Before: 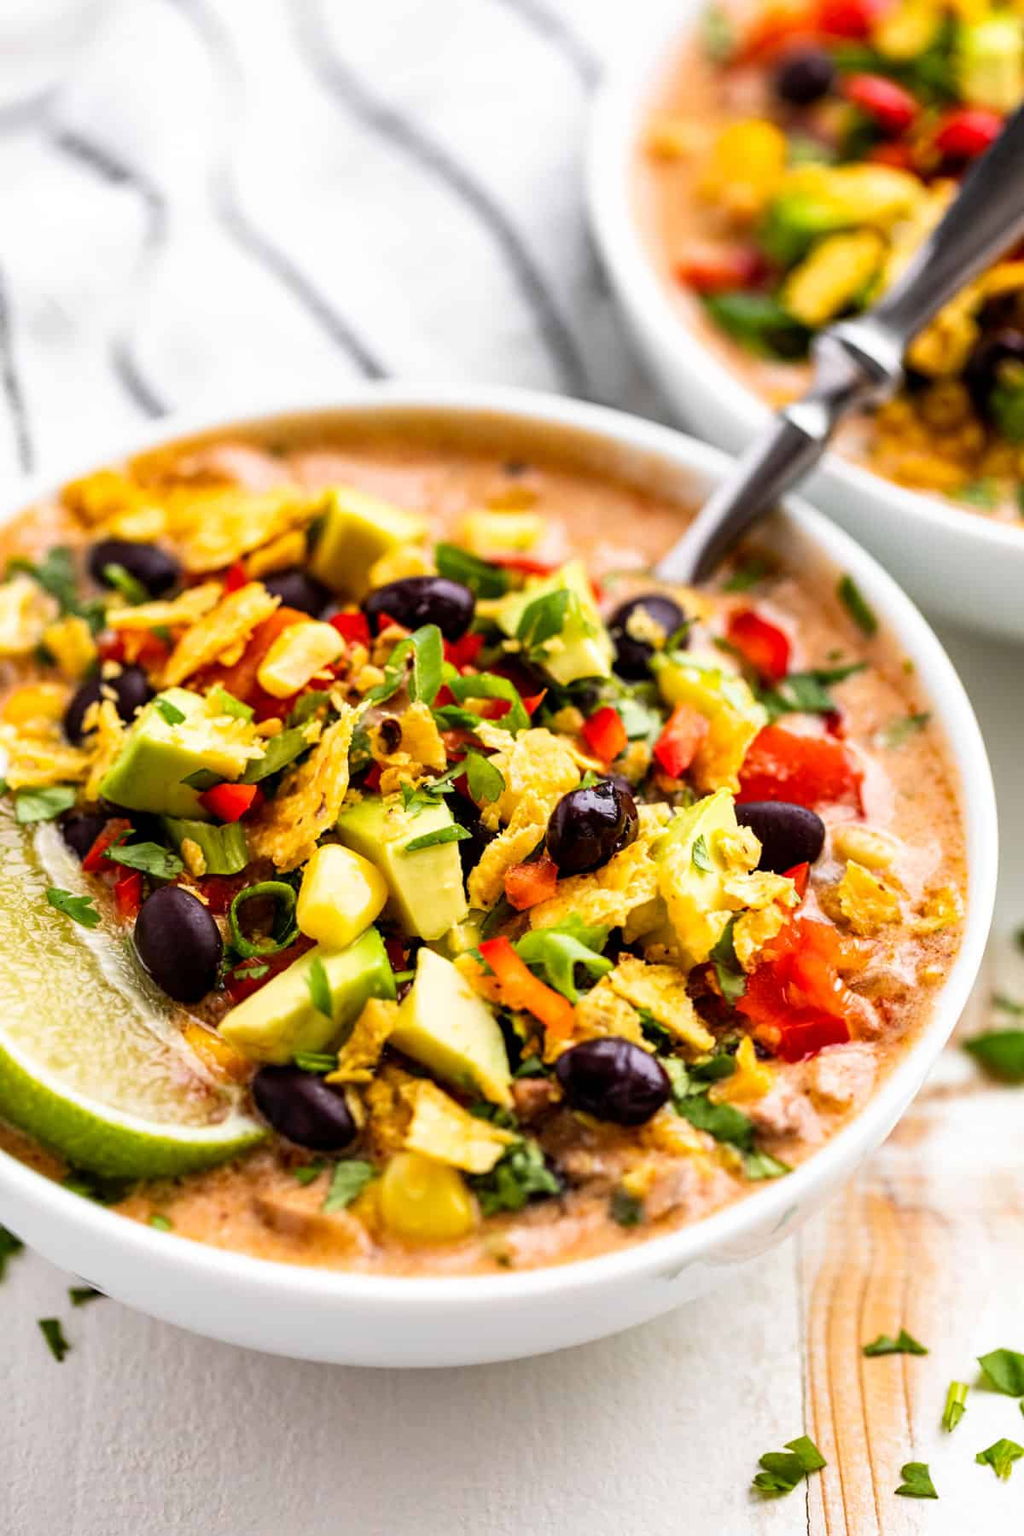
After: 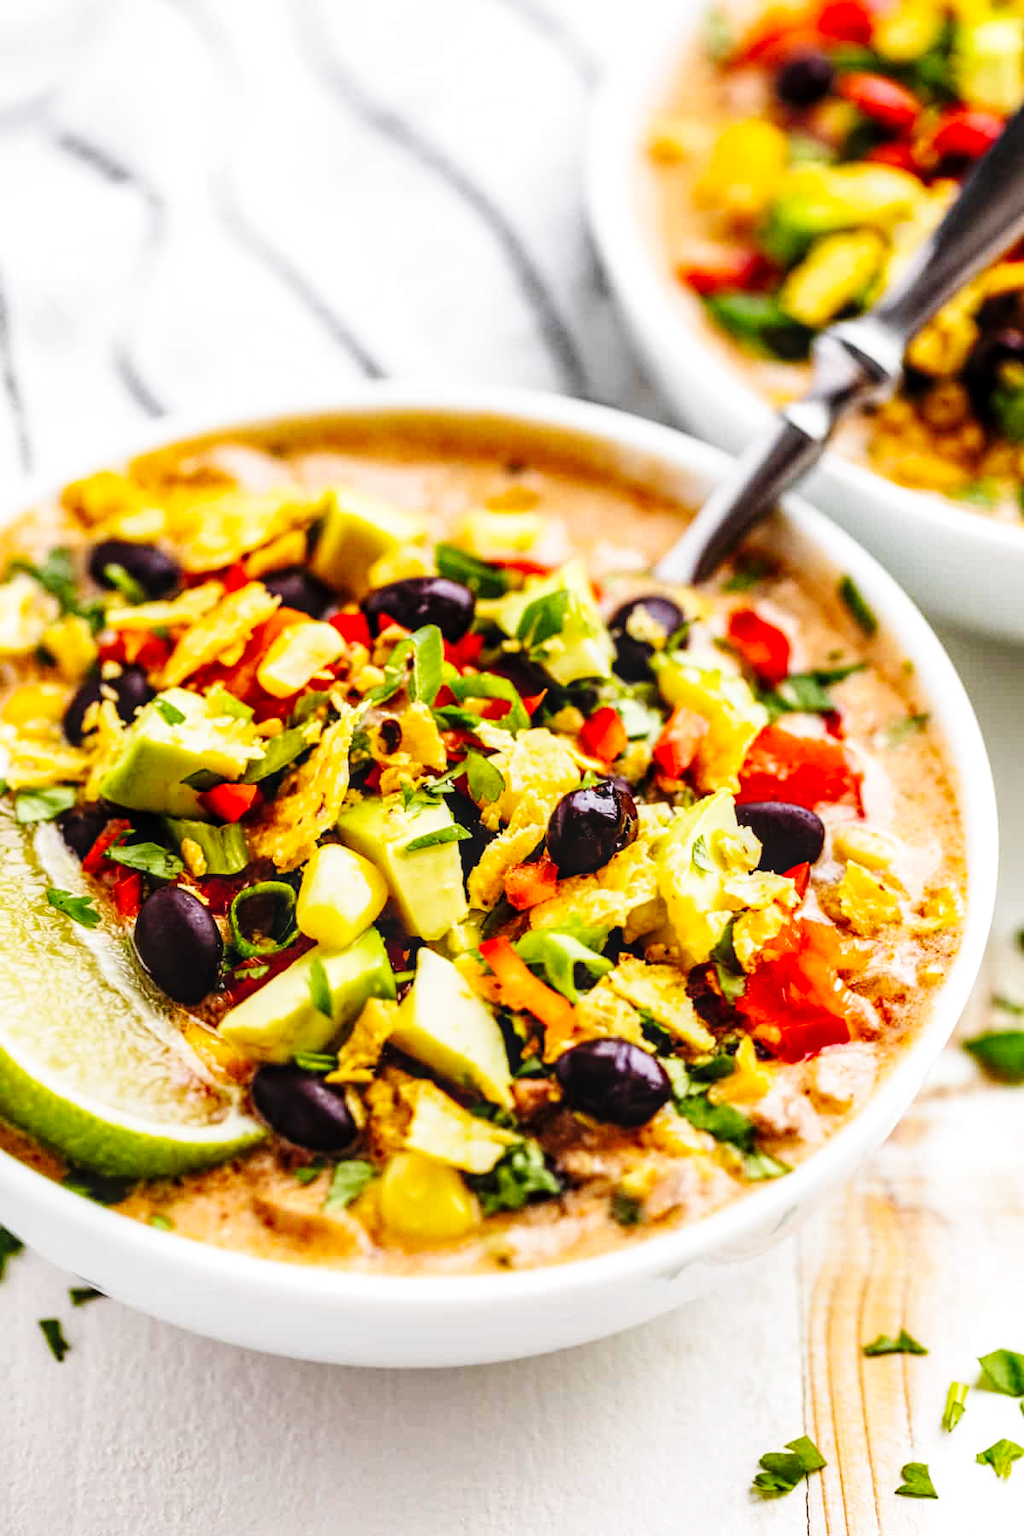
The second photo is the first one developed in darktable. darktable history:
base curve: curves: ch0 [(0, 0) (0.036, 0.025) (0.121, 0.166) (0.206, 0.329) (0.605, 0.79) (1, 1)], preserve colors none
local contrast: on, module defaults
